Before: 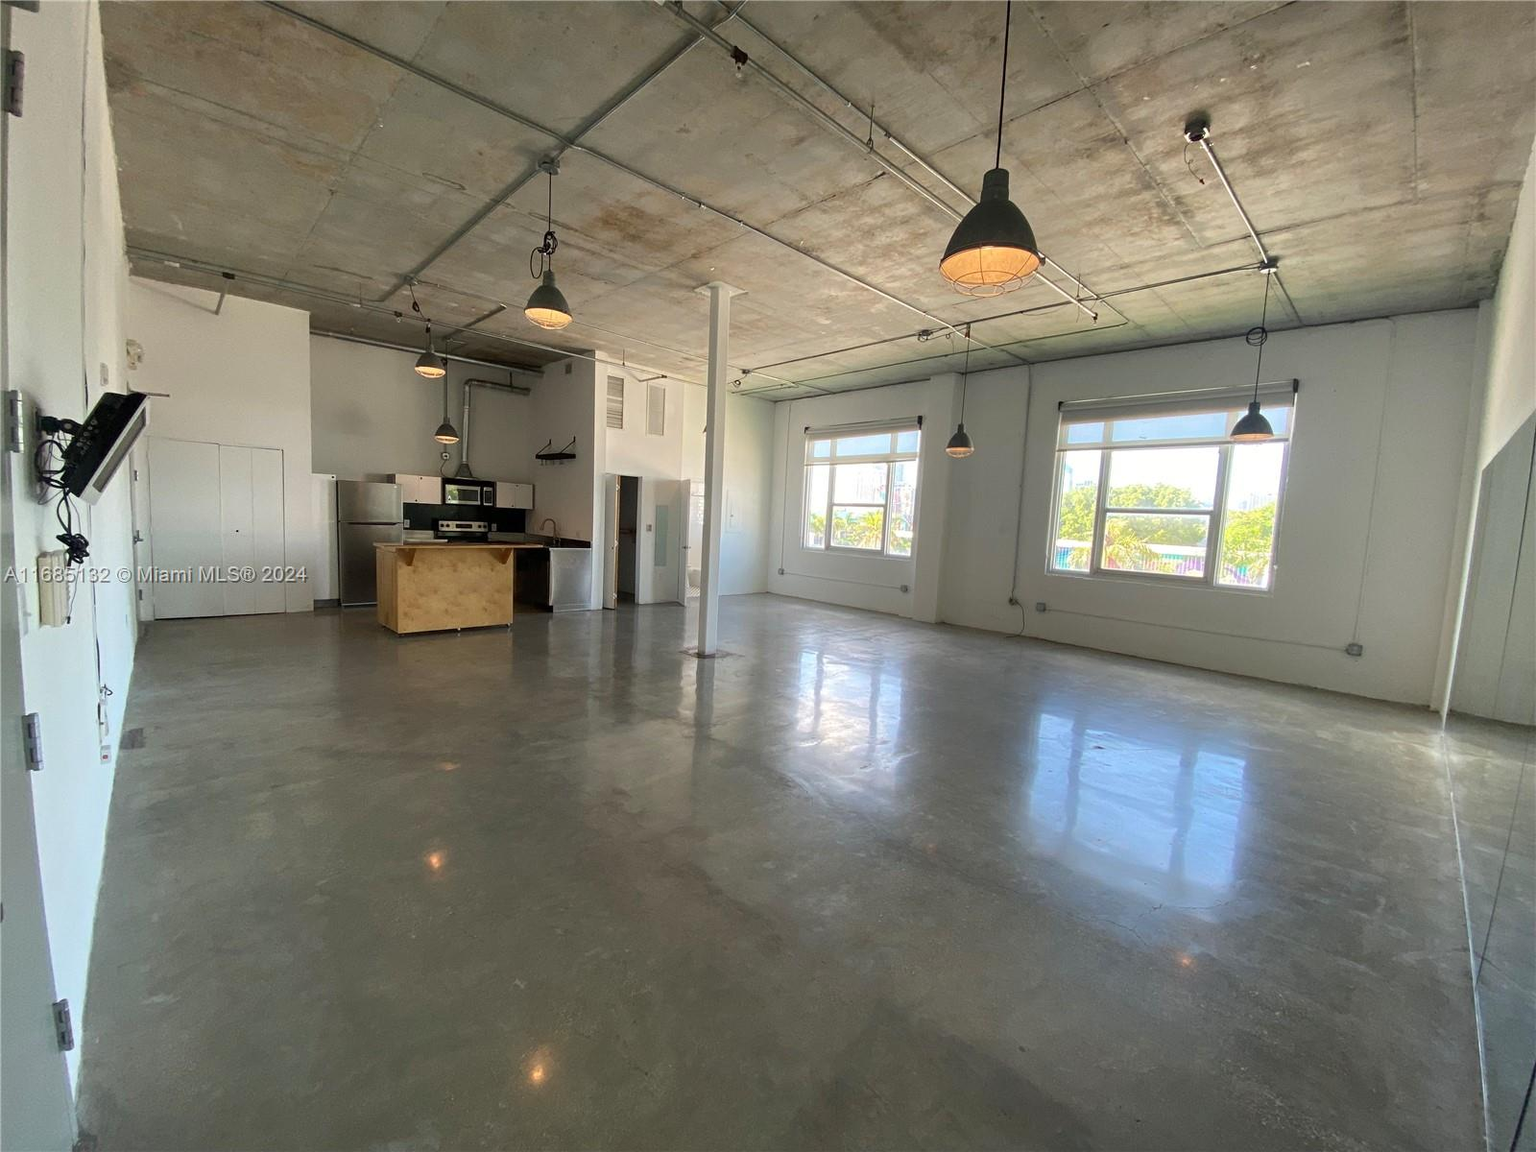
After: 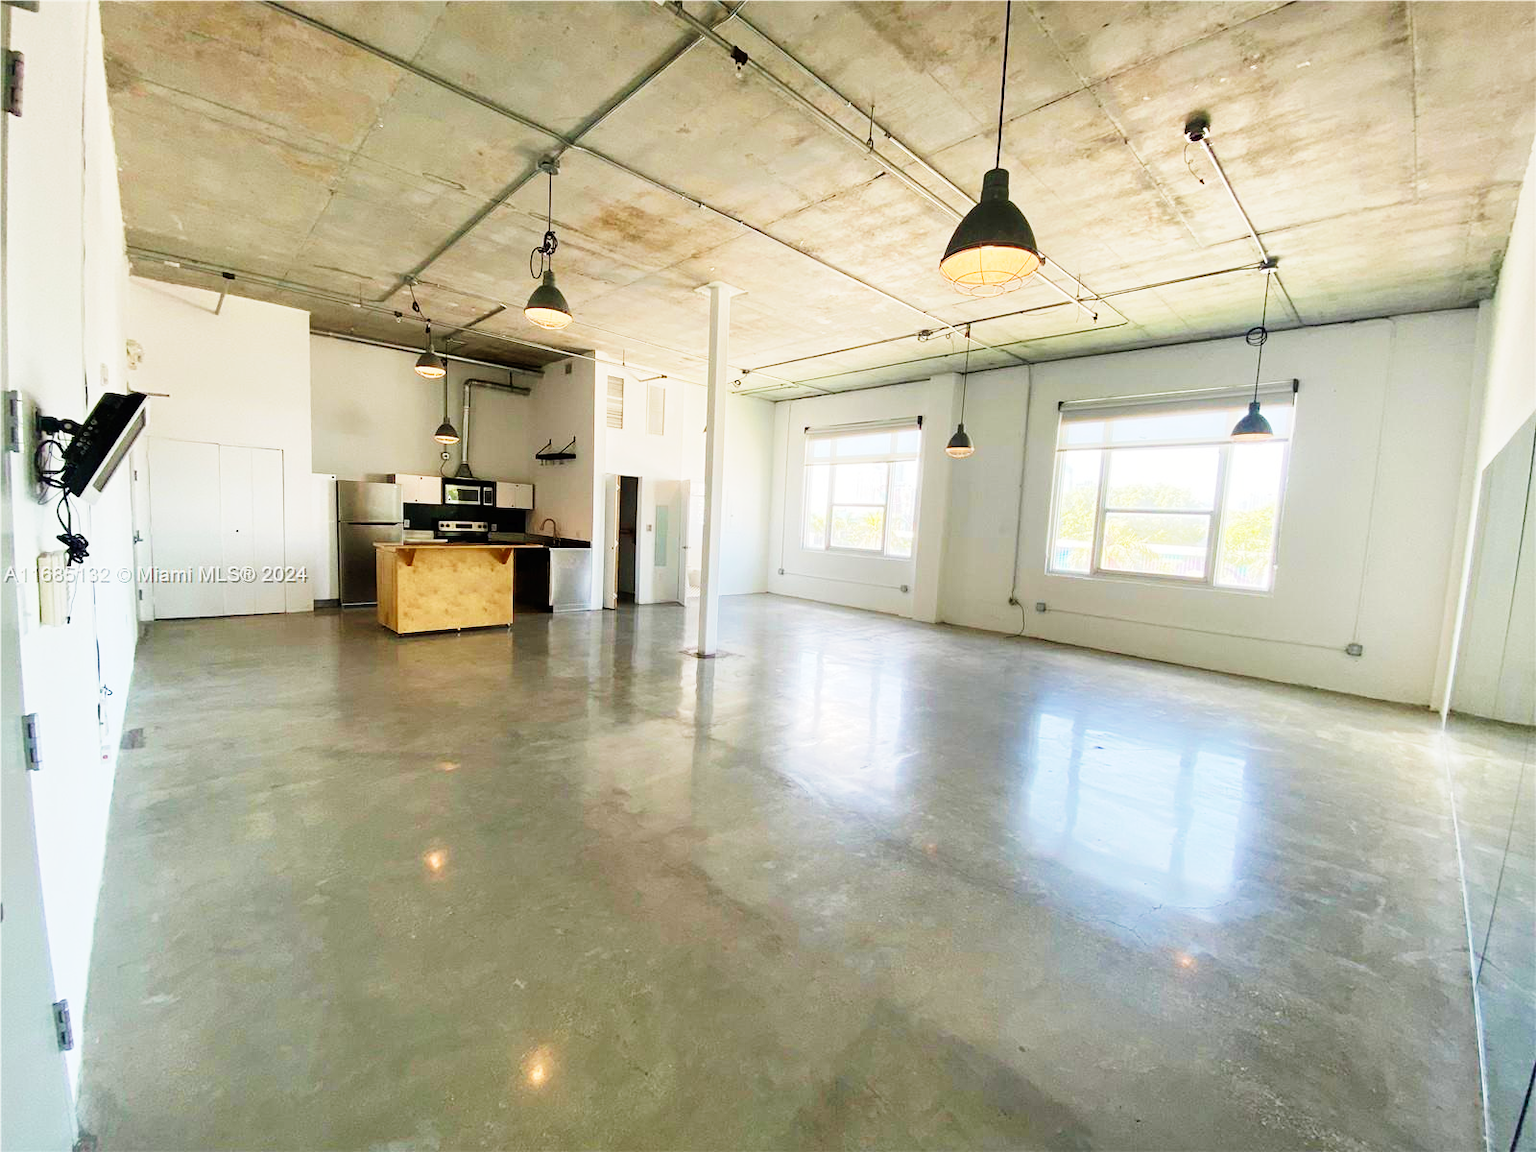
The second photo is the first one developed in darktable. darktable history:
levels: levels [0, 0.498, 1]
base curve: curves: ch0 [(0, 0) (0, 0.001) (0.001, 0.001) (0.004, 0.002) (0.007, 0.004) (0.015, 0.013) (0.033, 0.045) (0.052, 0.096) (0.075, 0.17) (0.099, 0.241) (0.163, 0.42) (0.219, 0.55) (0.259, 0.616) (0.327, 0.722) (0.365, 0.765) (0.522, 0.873) (0.547, 0.881) (0.689, 0.919) (0.826, 0.952) (1, 1)], preserve colors none
velvia: on, module defaults
